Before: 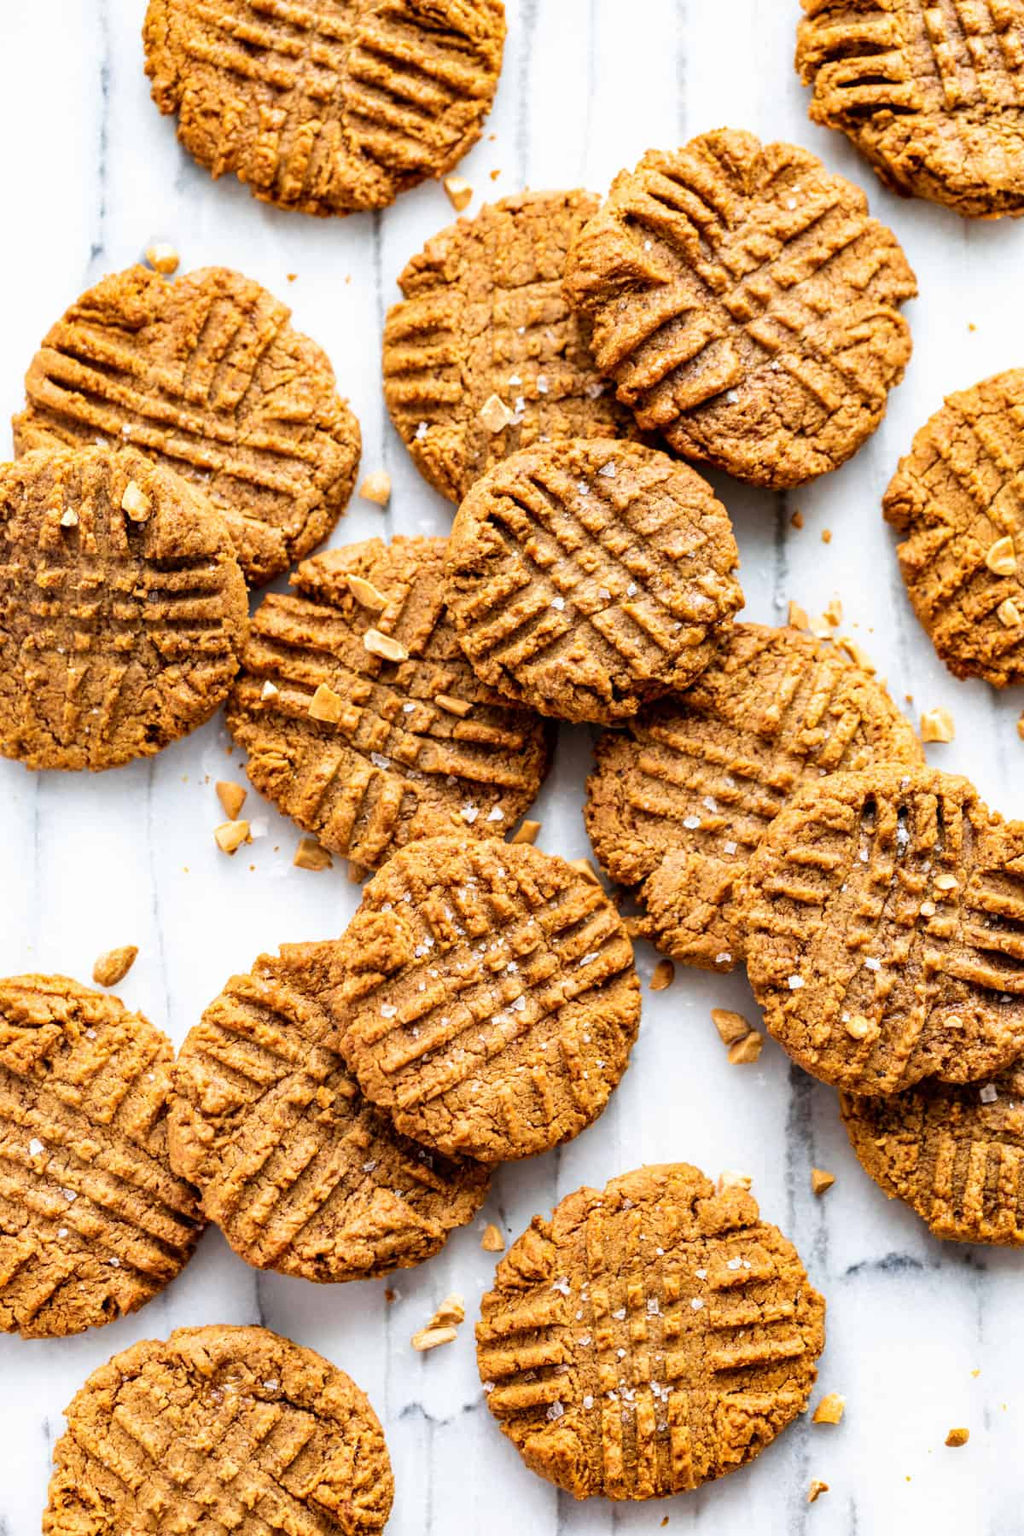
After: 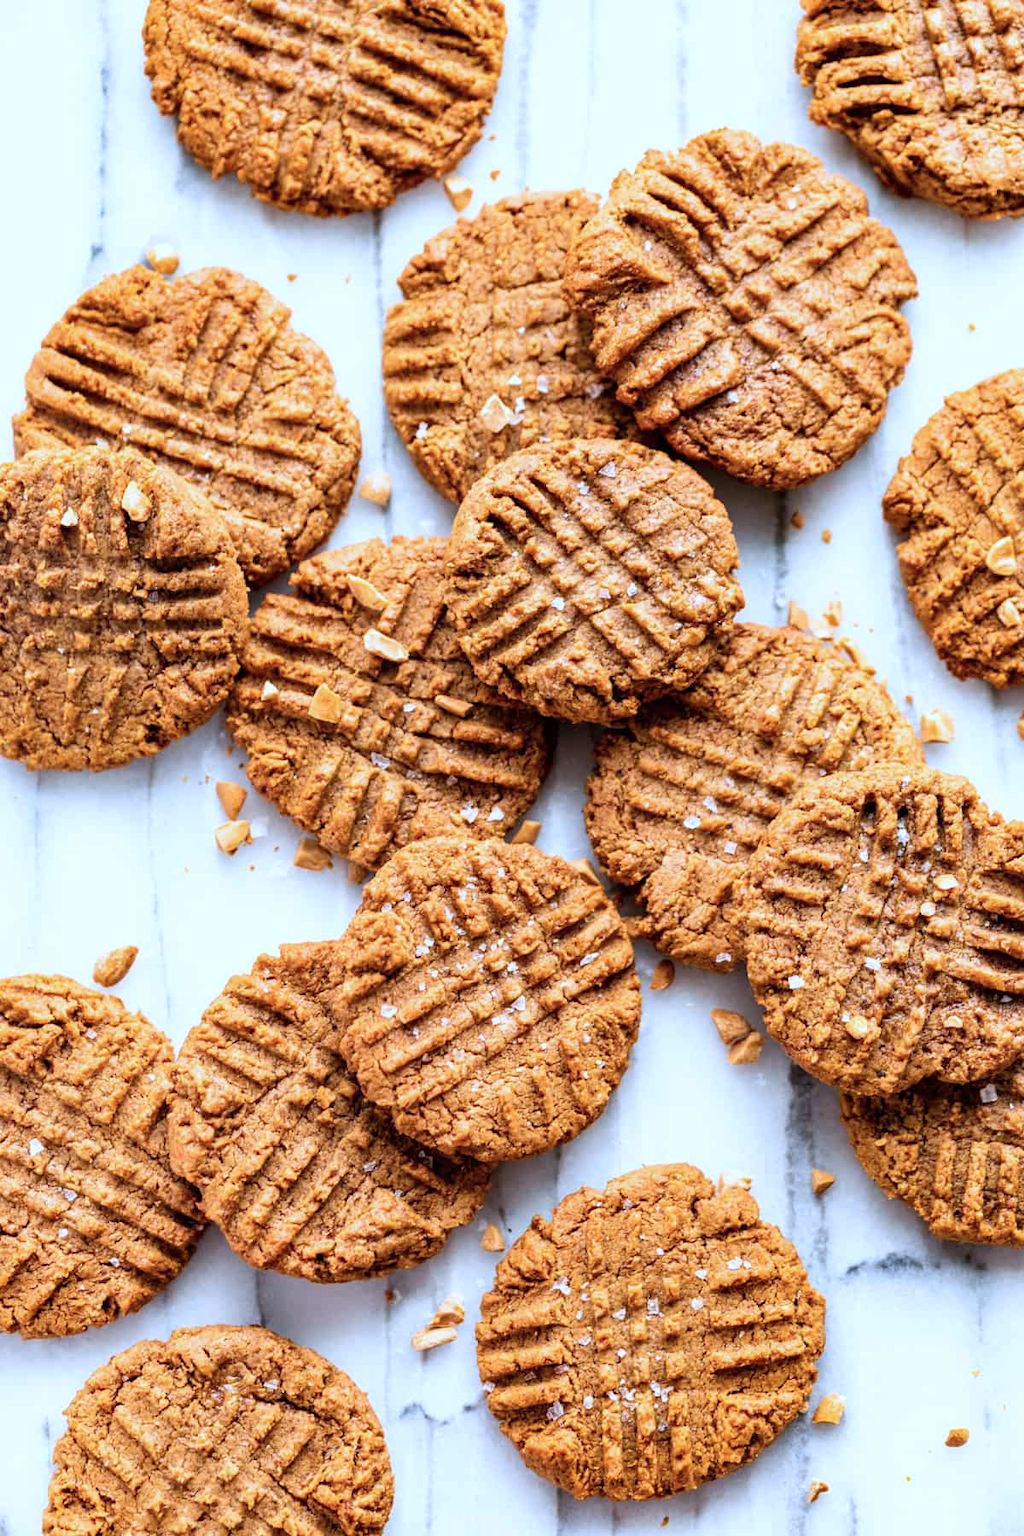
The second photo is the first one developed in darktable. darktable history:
color correction: highlights a* -2.03, highlights b* -18.48
